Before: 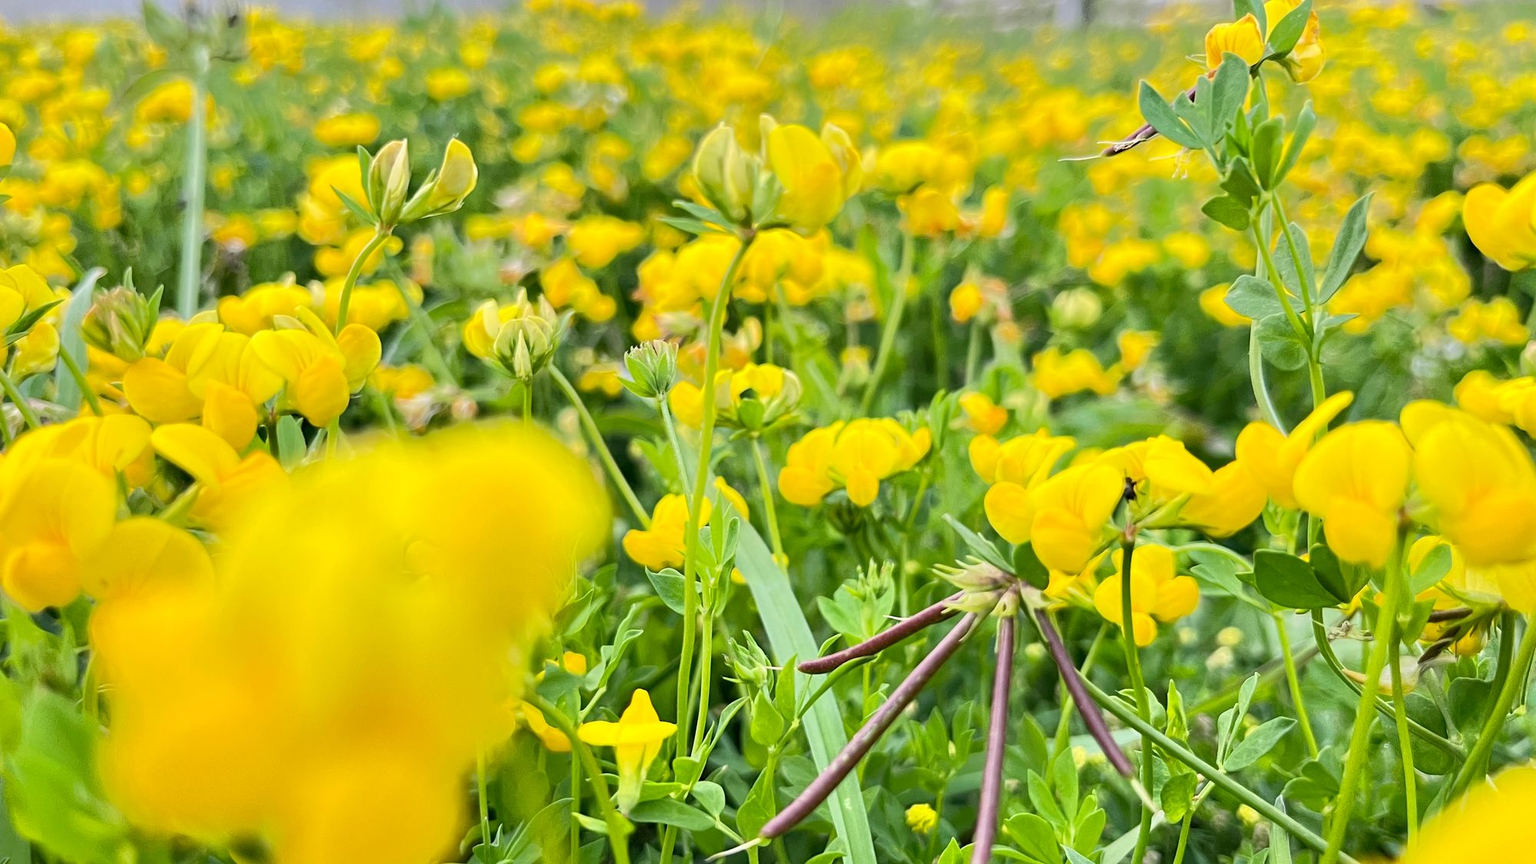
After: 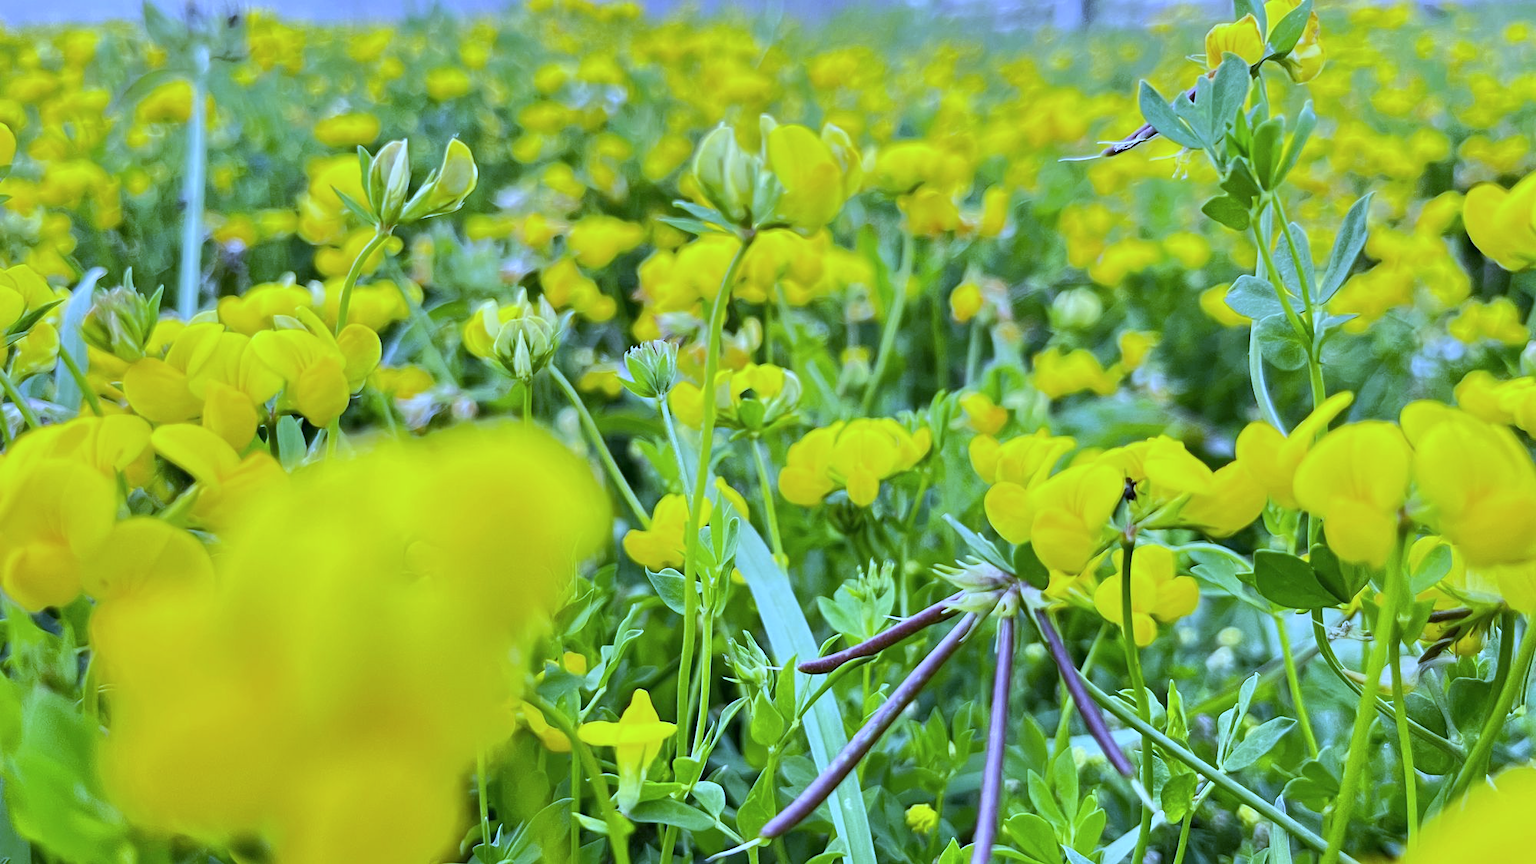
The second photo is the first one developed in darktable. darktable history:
white balance: red 0.766, blue 1.537
contrast brightness saturation: saturation -0.05
